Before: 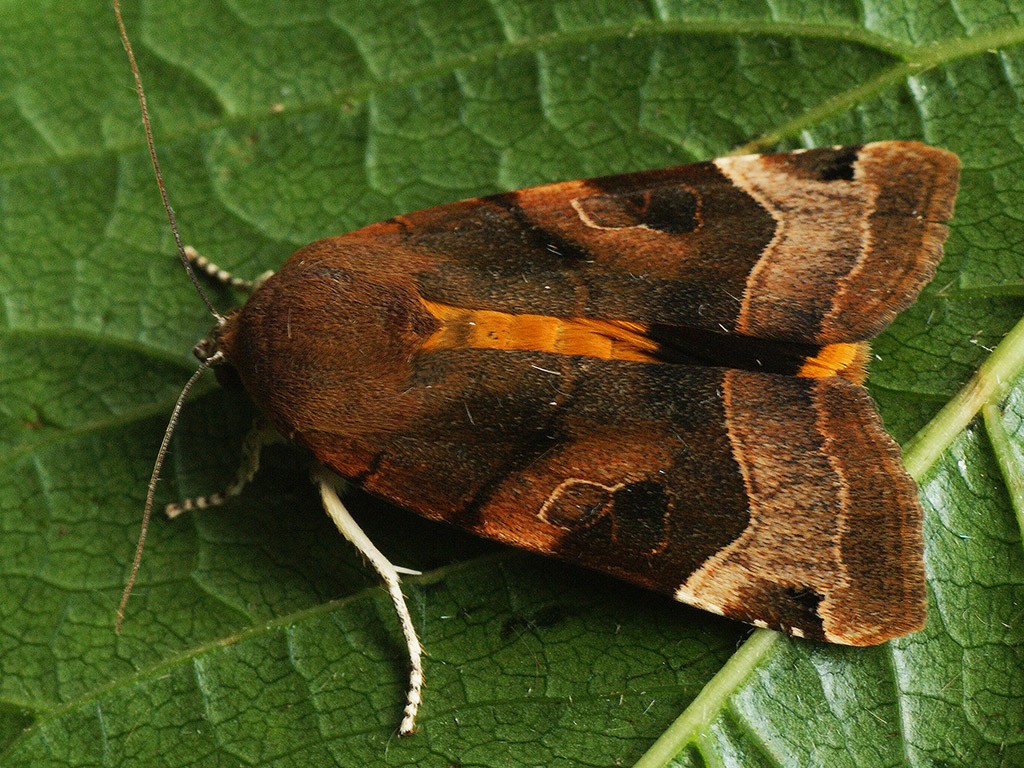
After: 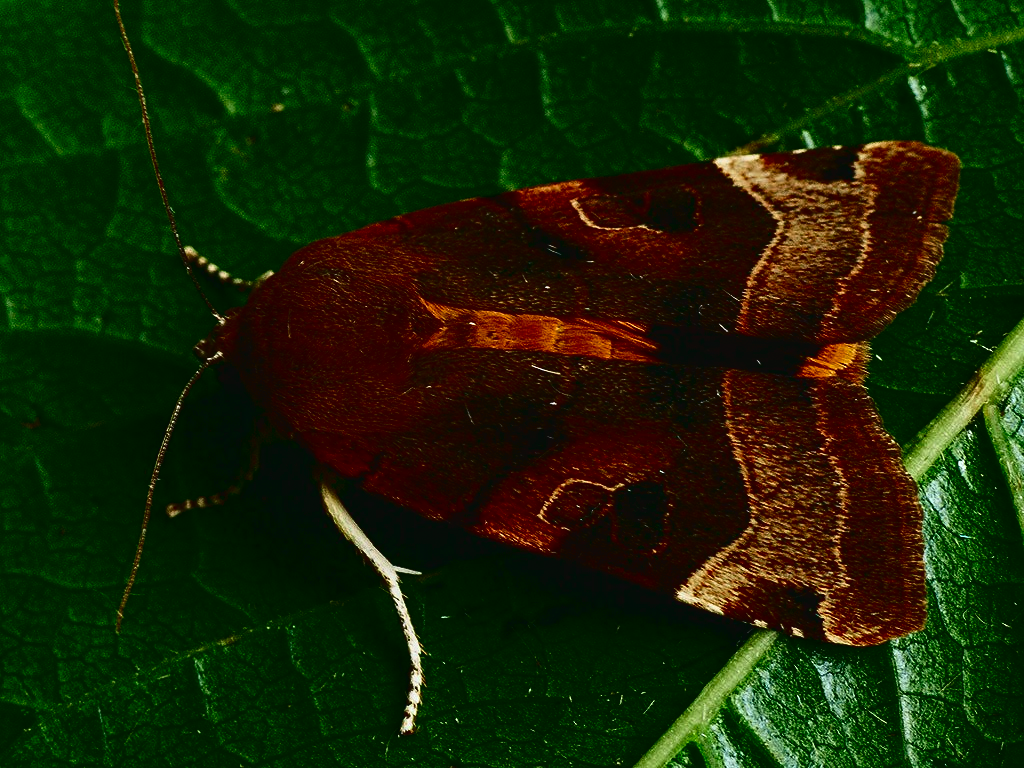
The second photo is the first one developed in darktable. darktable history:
contrast brightness saturation: contrast 0.086, brightness -0.595, saturation 0.174
tone curve: curves: ch0 [(0, 0.029) (0.099, 0.082) (0.264, 0.253) (0.447, 0.481) (0.678, 0.721) (0.828, 0.857) (0.992, 0.94)]; ch1 [(0, 0) (0.311, 0.266) (0.411, 0.374) (0.481, 0.458) (0.501, 0.499) (0.514, 0.512) (0.575, 0.577) (0.643, 0.648) (0.682, 0.674) (0.802, 0.812) (1, 1)]; ch2 [(0, 0) (0.259, 0.207) (0.323, 0.311) (0.376, 0.353) (0.463, 0.456) (0.498, 0.498) (0.524, 0.512) (0.574, 0.582) (0.648, 0.653) (0.768, 0.728) (1, 1)], color space Lab, independent channels, preserve colors none
contrast equalizer: octaves 7, y [[0.5, 0.5, 0.5, 0.539, 0.64, 0.611], [0.5 ×6], [0.5 ×6], [0 ×6], [0 ×6]]
